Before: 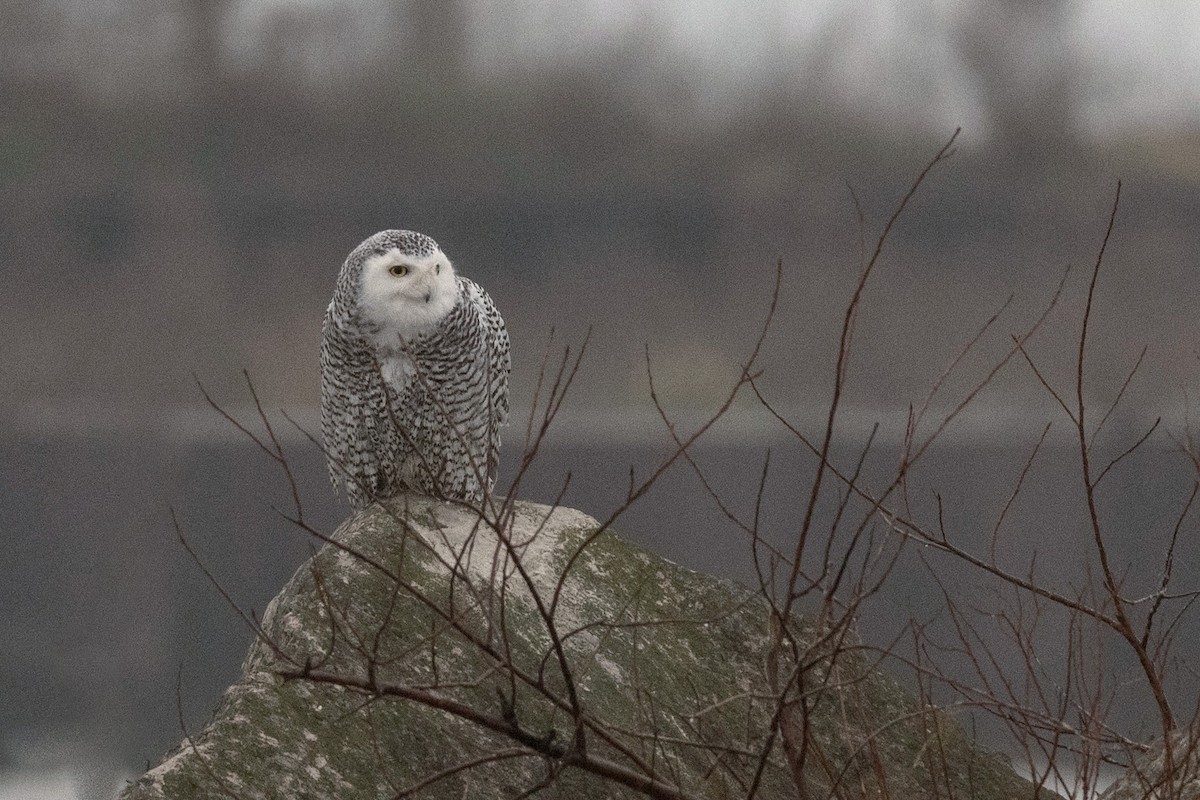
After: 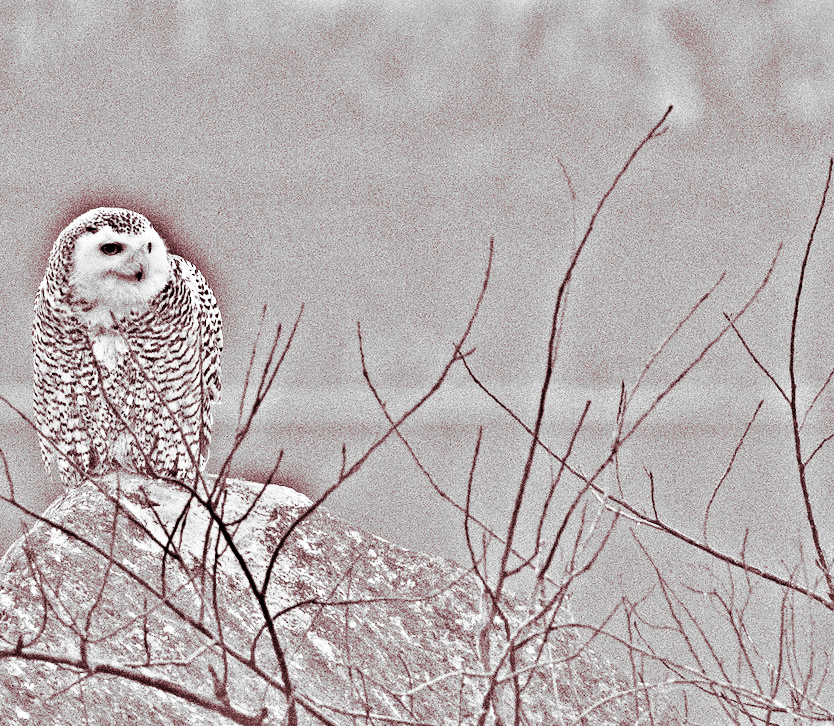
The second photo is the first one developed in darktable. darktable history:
highpass: on, module defaults
crop and rotate: left 24.034%, top 2.838%, right 6.406%, bottom 6.299%
base curve: curves: ch0 [(0, 0) (0.018, 0.026) (0.143, 0.37) (0.33, 0.731) (0.458, 0.853) (0.735, 0.965) (0.905, 0.986) (1, 1)]
split-toning: highlights › hue 187.2°, highlights › saturation 0.83, balance -68.05, compress 56.43%
